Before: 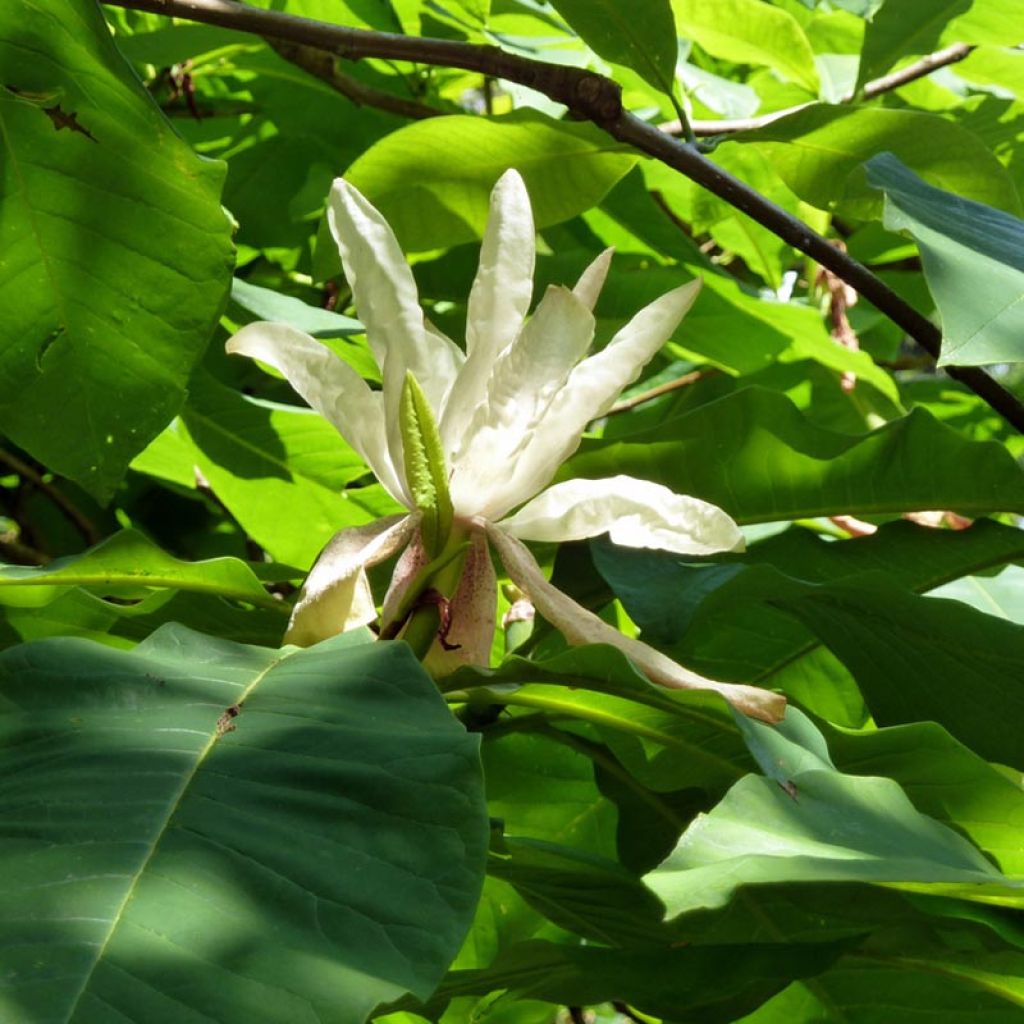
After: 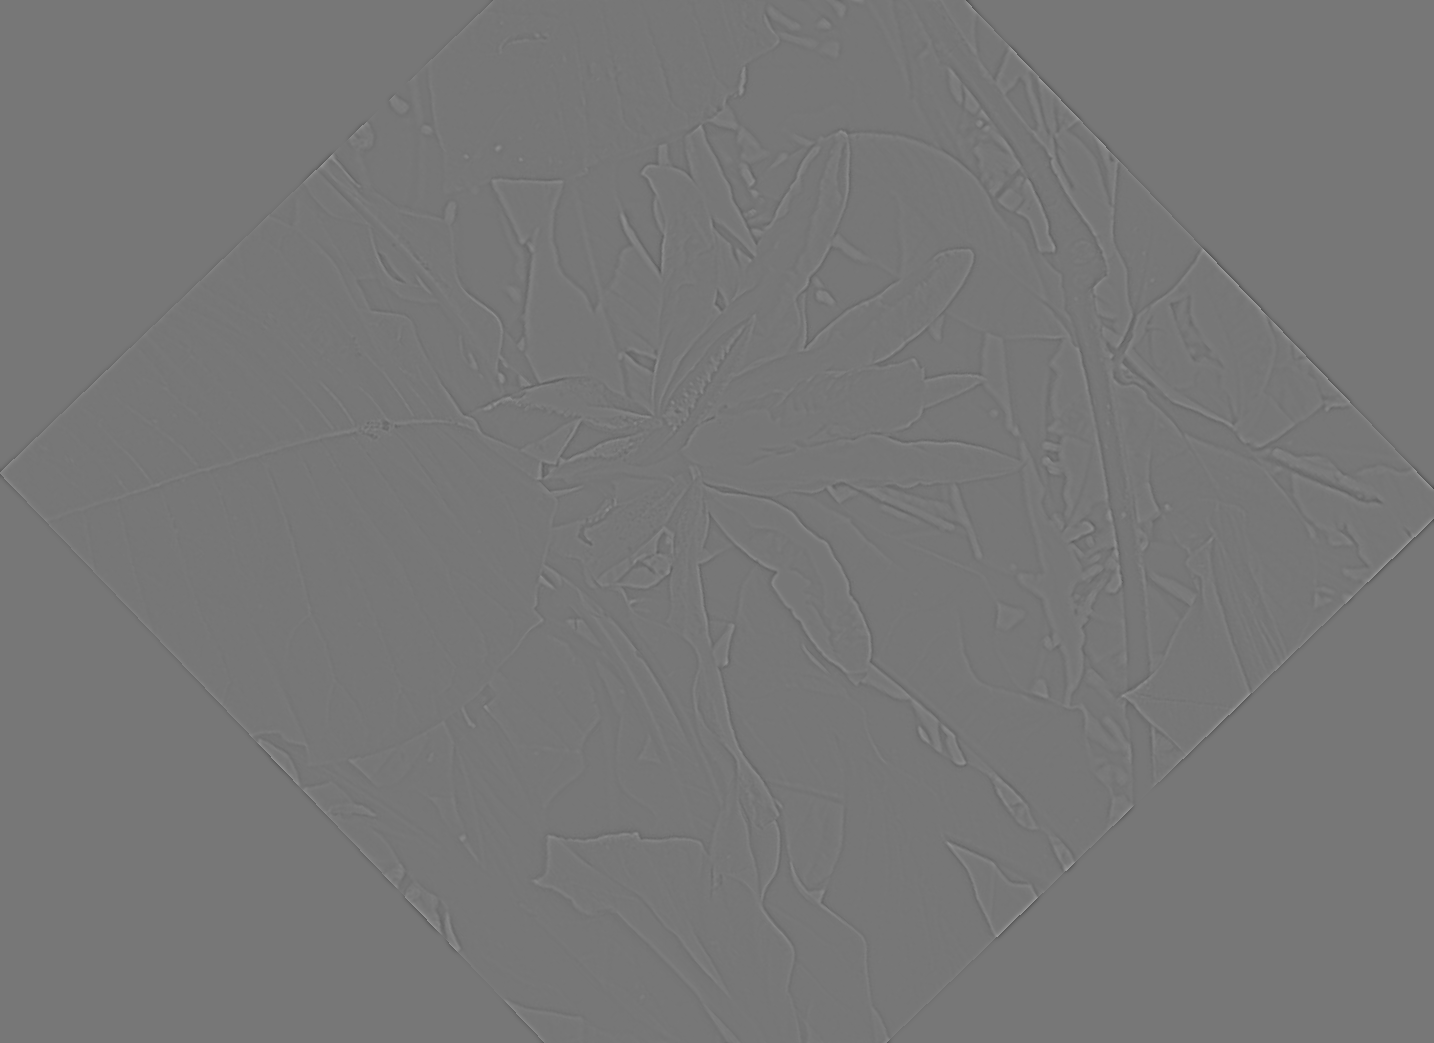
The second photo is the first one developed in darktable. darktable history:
highpass: sharpness 5.84%, contrast boost 8.44%
crop and rotate: angle -46.26°, top 16.234%, right 0.912%, bottom 11.704%
